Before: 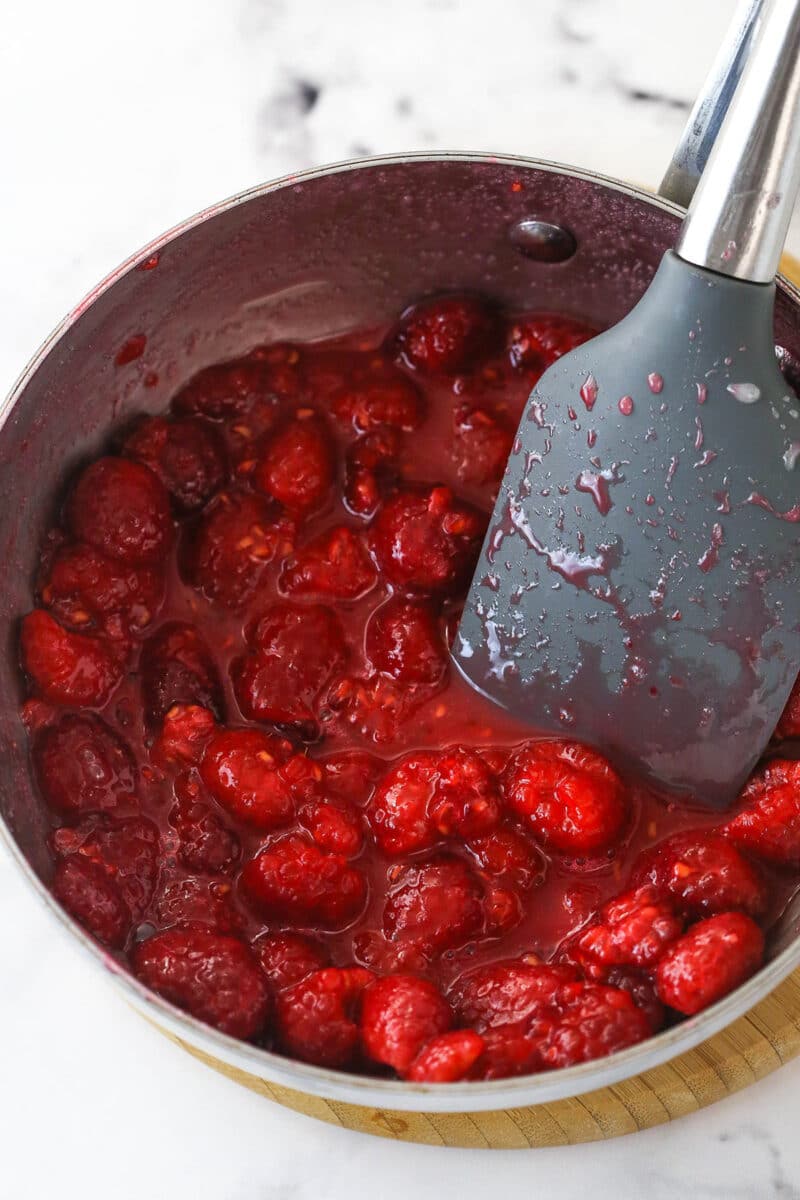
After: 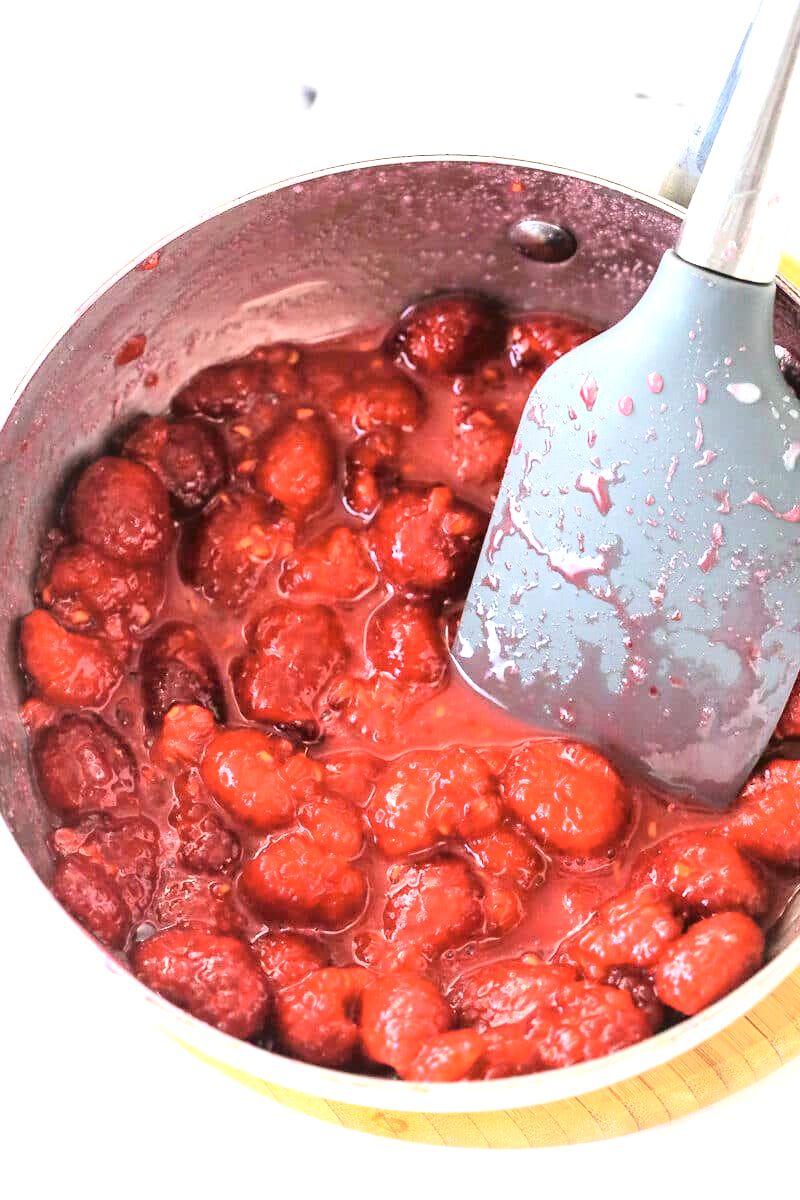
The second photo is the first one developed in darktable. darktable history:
tone curve: curves: ch0 [(0, 0) (0.003, 0.011) (0.011, 0.014) (0.025, 0.023) (0.044, 0.035) (0.069, 0.047) (0.1, 0.065) (0.136, 0.098) (0.177, 0.139) (0.224, 0.214) (0.277, 0.306) (0.335, 0.392) (0.399, 0.484) (0.468, 0.584) (0.543, 0.68) (0.623, 0.772) (0.709, 0.847) (0.801, 0.905) (0.898, 0.951) (1, 1)], color space Lab, independent channels, preserve colors none
exposure: black level correction 0, exposure 1.503 EV, compensate exposure bias true, compensate highlight preservation false
